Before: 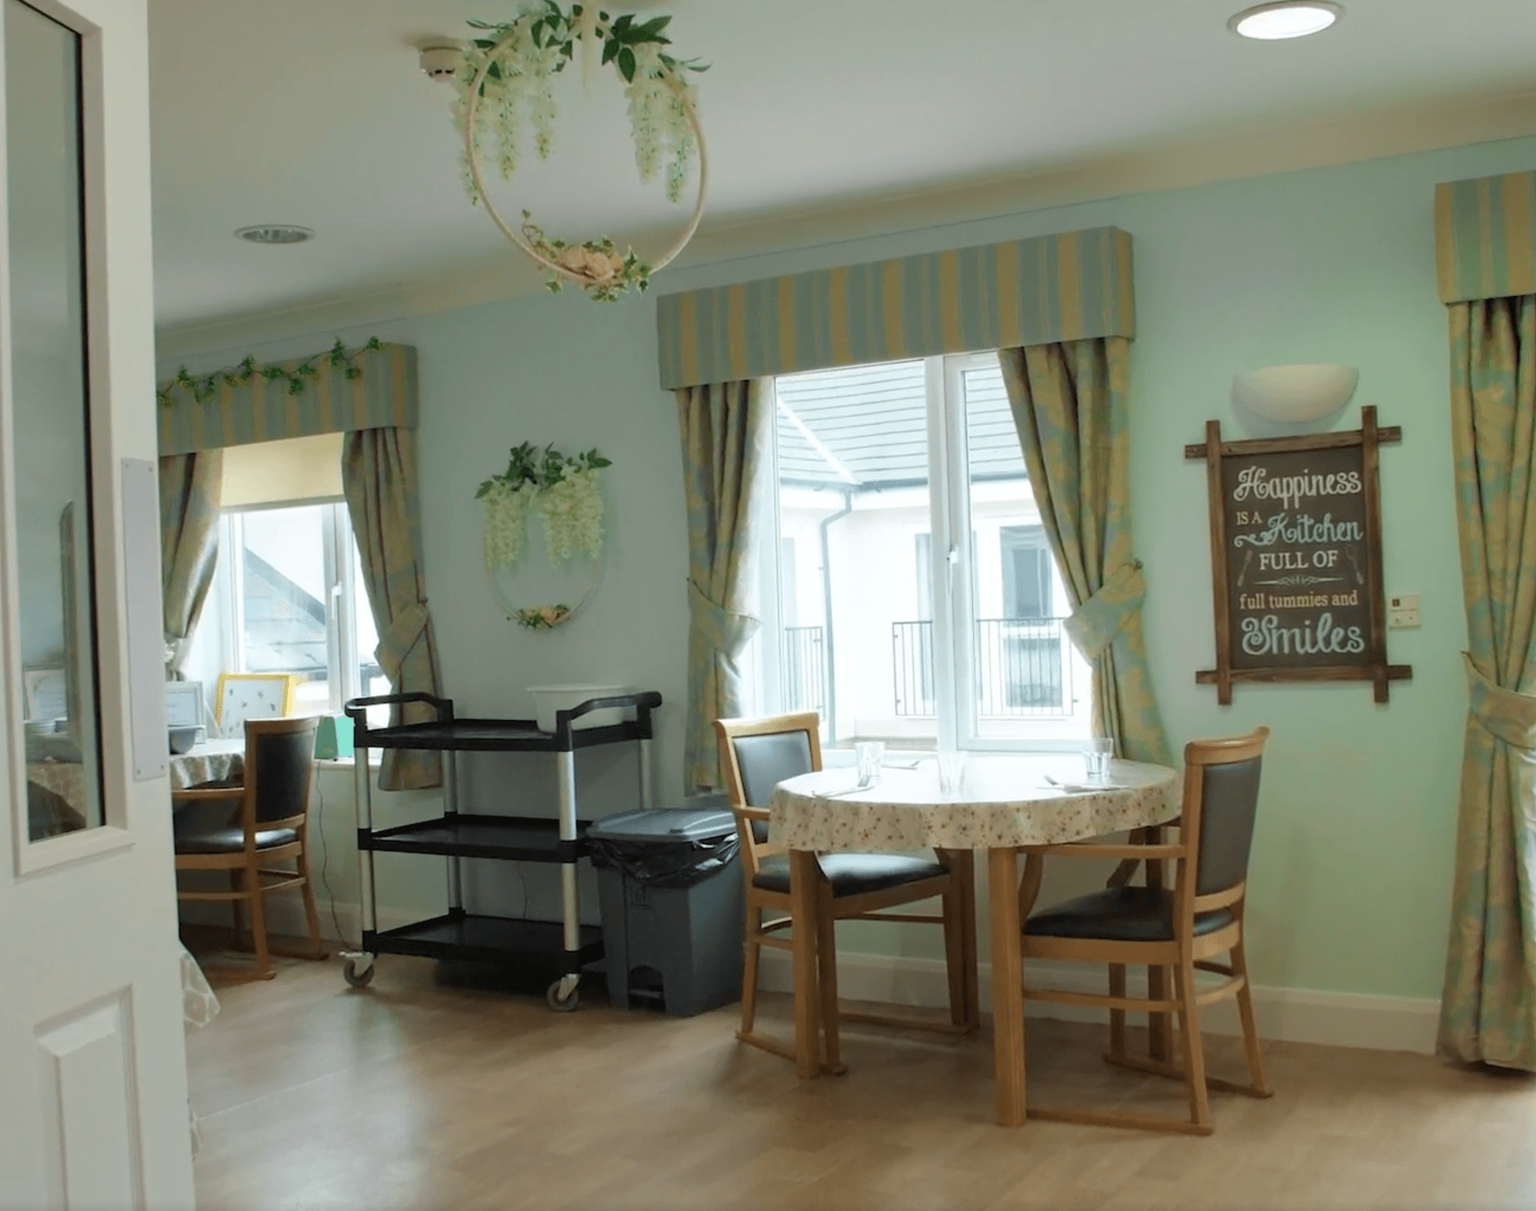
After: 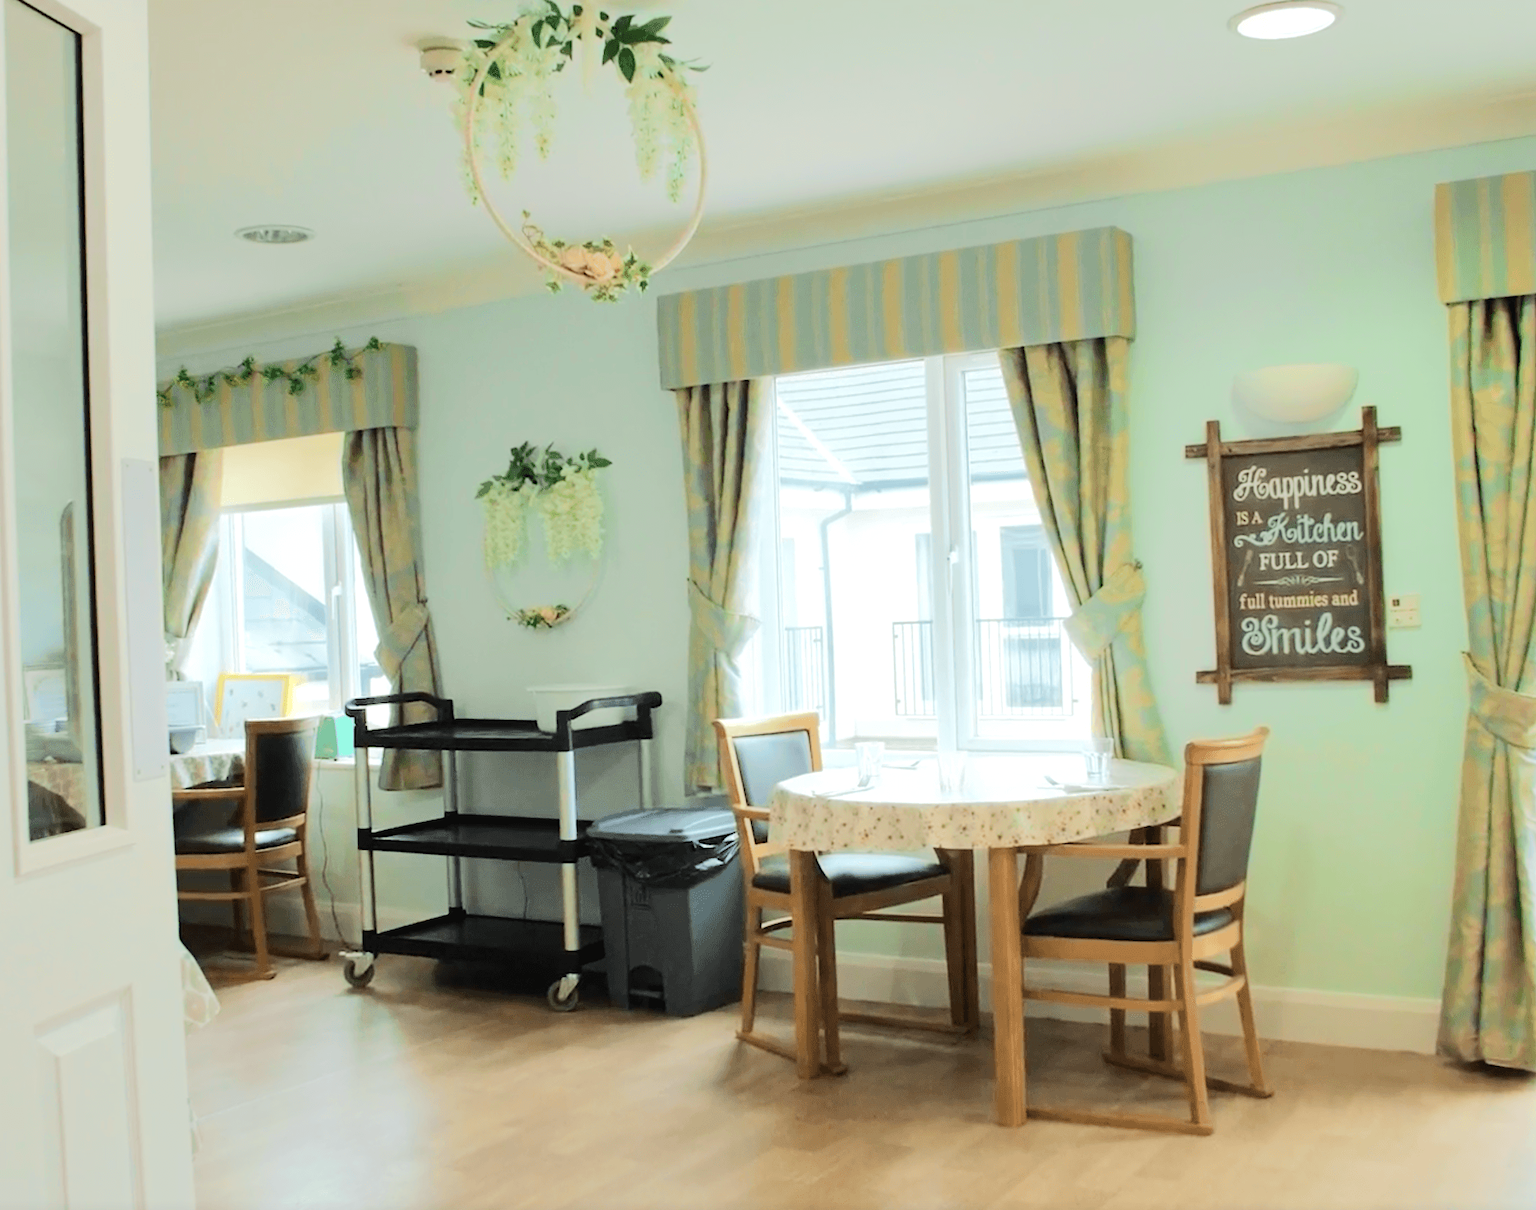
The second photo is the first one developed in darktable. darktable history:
tone equalizer: -7 EV 0.152 EV, -6 EV 0.585 EV, -5 EV 1.12 EV, -4 EV 1.37 EV, -3 EV 1.18 EV, -2 EV 0.6 EV, -1 EV 0.158 EV, edges refinement/feathering 500, mask exposure compensation -1.57 EV, preserve details no
